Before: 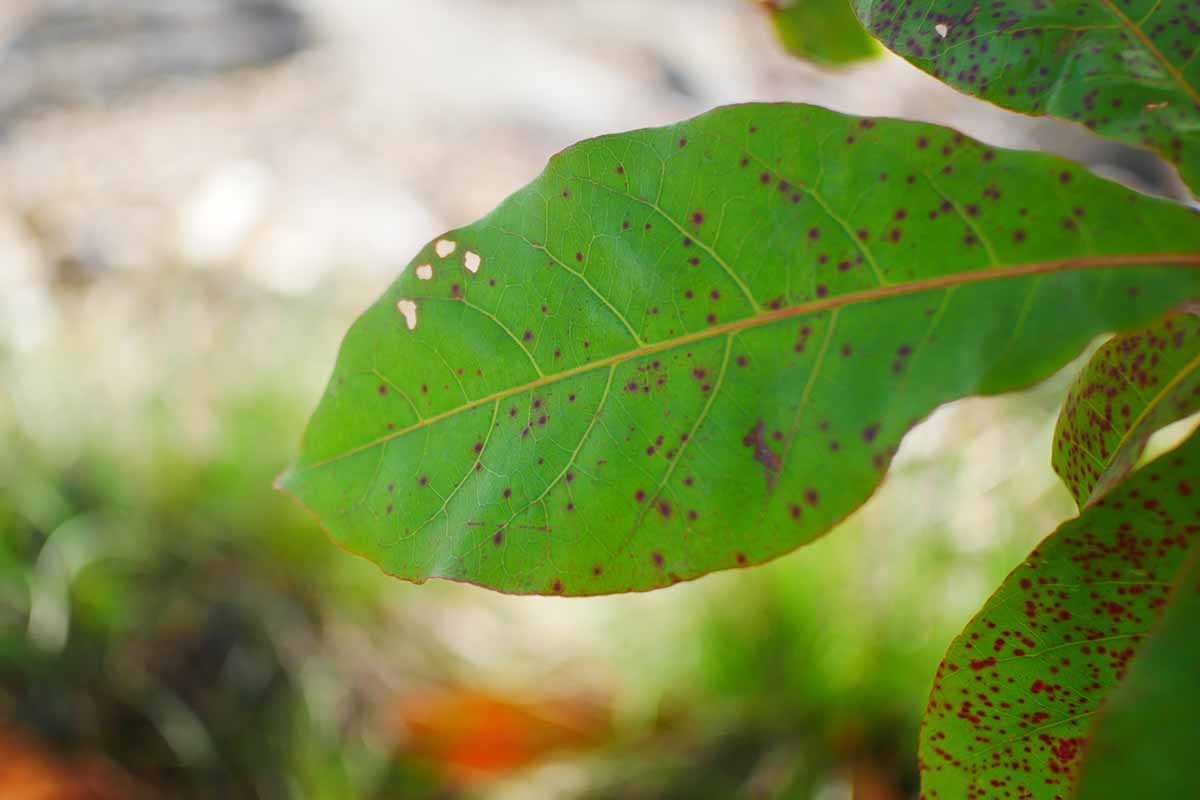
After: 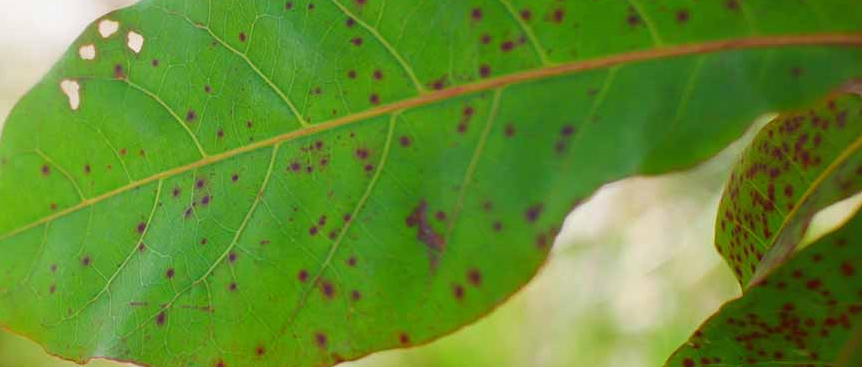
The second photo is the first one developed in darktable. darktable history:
crop and rotate: left 28.087%, top 27.57%, bottom 26.46%
